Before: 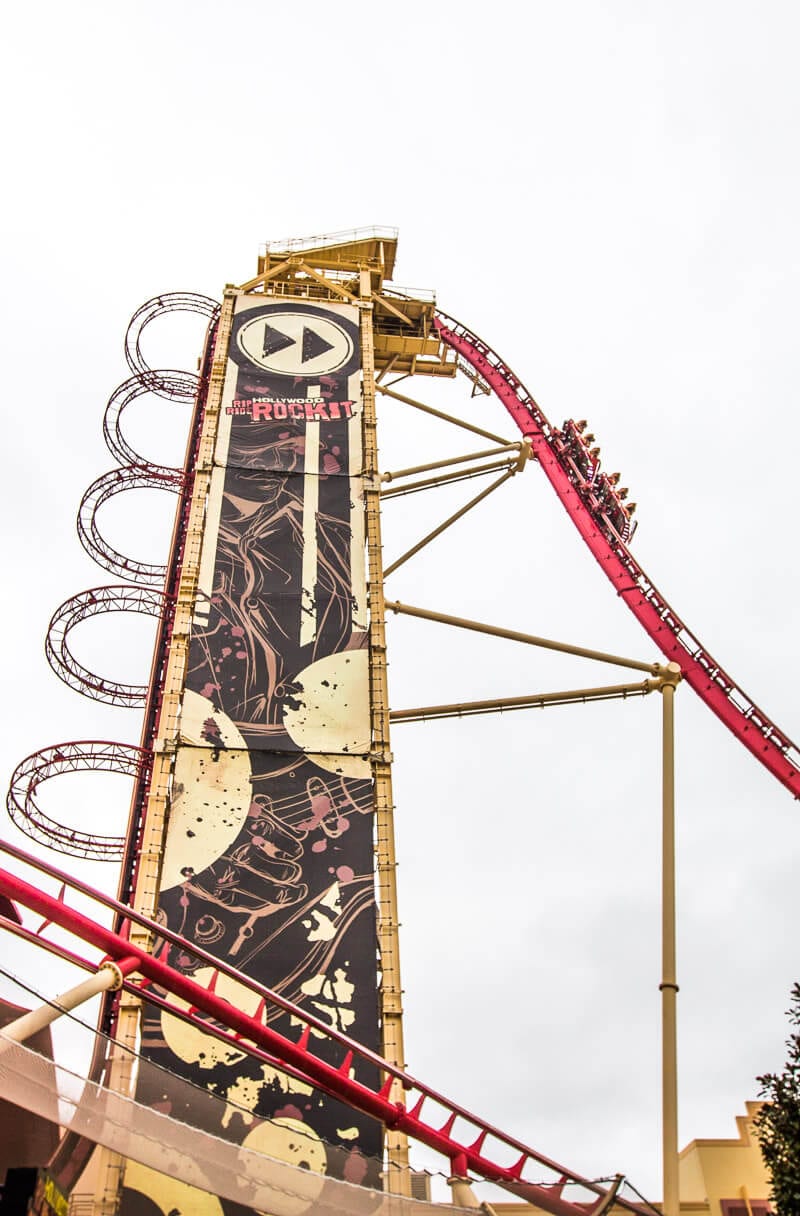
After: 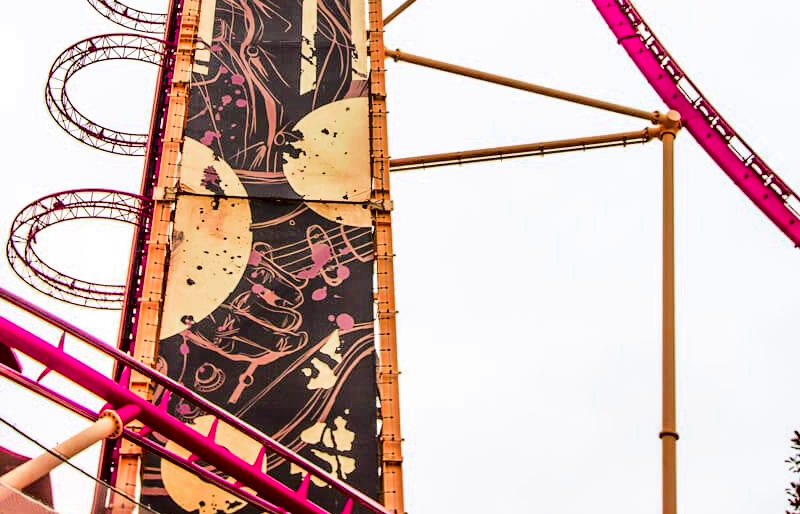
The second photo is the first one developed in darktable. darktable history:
tone curve: curves: ch0 [(0, 0) (0.003, 0) (0.011, 0.001) (0.025, 0.001) (0.044, 0.003) (0.069, 0.009) (0.1, 0.018) (0.136, 0.032) (0.177, 0.074) (0.224, 0.13) (0.277, 0.218) (0.335, 0.321) (0.399, 0.425) (0.468, 0.523) (0.543, 0.617) (0.623, 0.708) (0.709, 0.789) (0.801, 0.873) (0.898, 0.967) (1, 1)], color space Lab, independent channels
tone equalizer: on, module defaults
crop: top 45.424%, bottom 12.292%
color zones: curves: ch0 [(0.473, 0.374) (0.742, 0.784)]; ch1 [(0.354, 0.737) (0.742, 0.705)]; ch2 [(0.318, 0.421) (0.758, 0.532)], mix 20.02%
